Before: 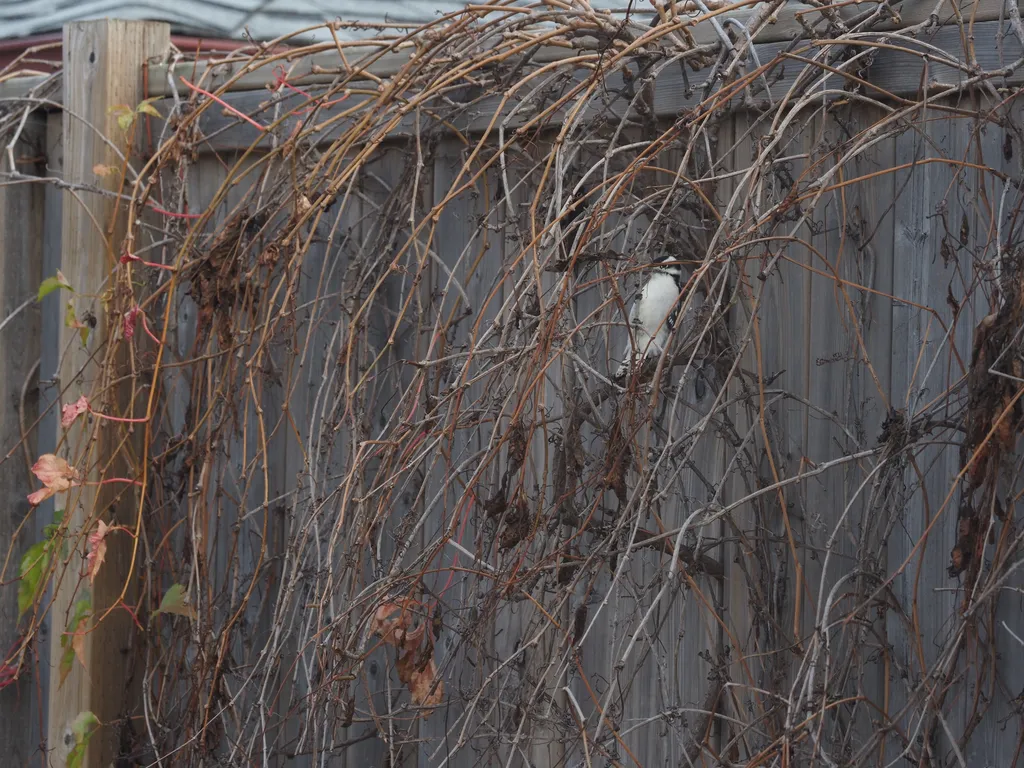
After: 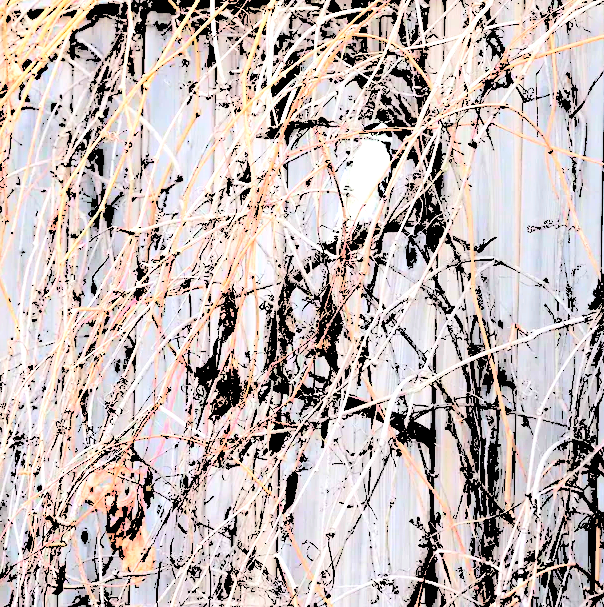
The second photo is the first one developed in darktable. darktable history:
levels: levels [0.246, 0.256, 0.506]
crop and rotate: left 28.259%, top 17.429%, right 12.664%, bottom 3.444%
